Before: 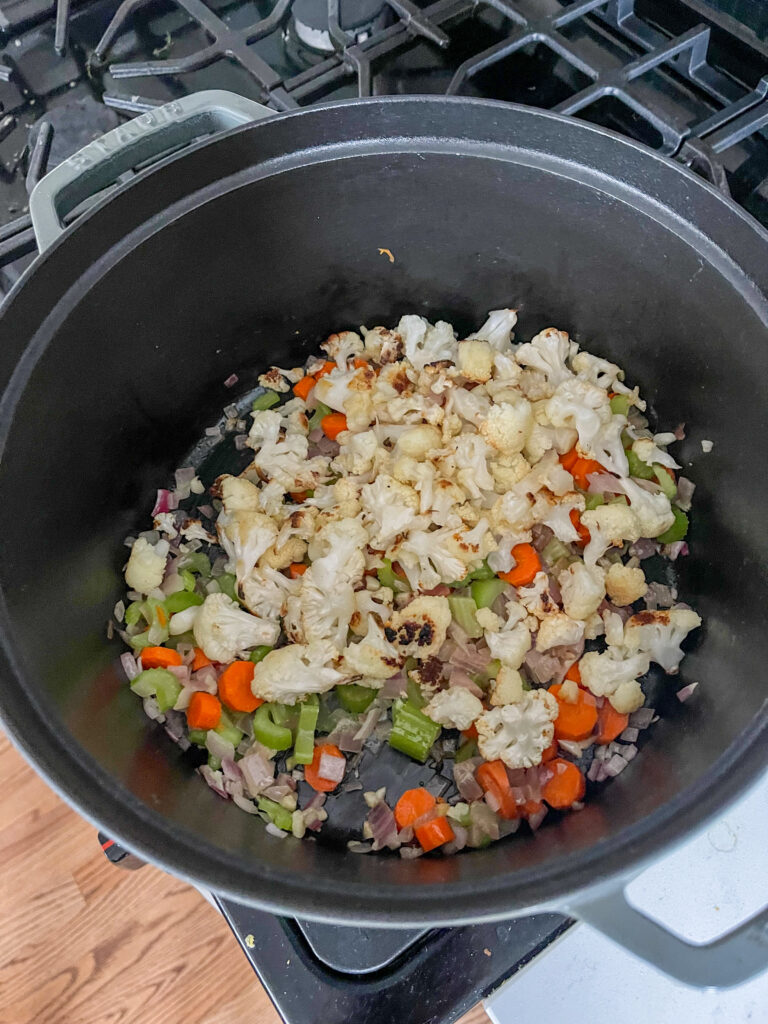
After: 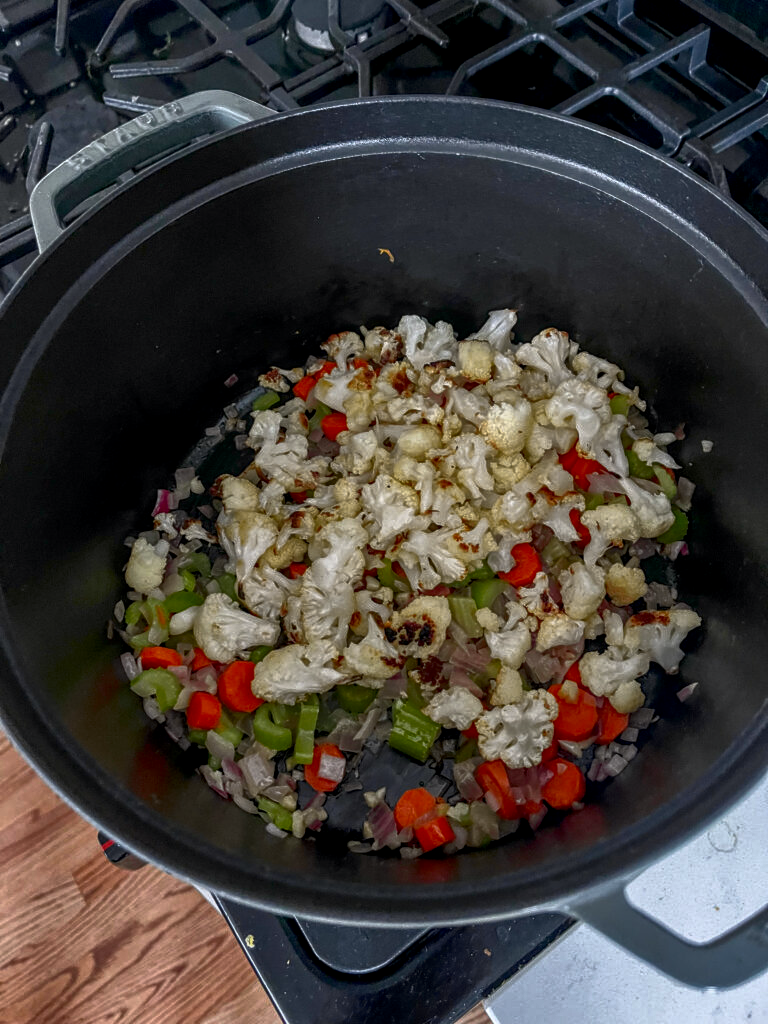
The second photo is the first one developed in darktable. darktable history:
local contrast: on, module defaults
tone curve: curves: ch0 [(0, 0) (0.126, 0.086) (0.338, 0.327) (0.494, 0.55) (0.703, 0.762) (1, 1)]; ch1 [(0, 0) (0.346, 0.324) (0.45, 0.431) (0.5, 0.5) (0.522, 0.517) (0.55, 0.578) (1, 1)]; ch2 [(0, 0) (0.44, 0.424) (0.501, 0.499) (0.554, 0.563) (0.622, 0.667) (0.707, 0.746) (1, 1)], color space Lab, independent channels, preserve colors none
base curve: curves: ch0 [(0, 0) (0.564, 0.291) (0.802, 0.731) (1, 1)]
